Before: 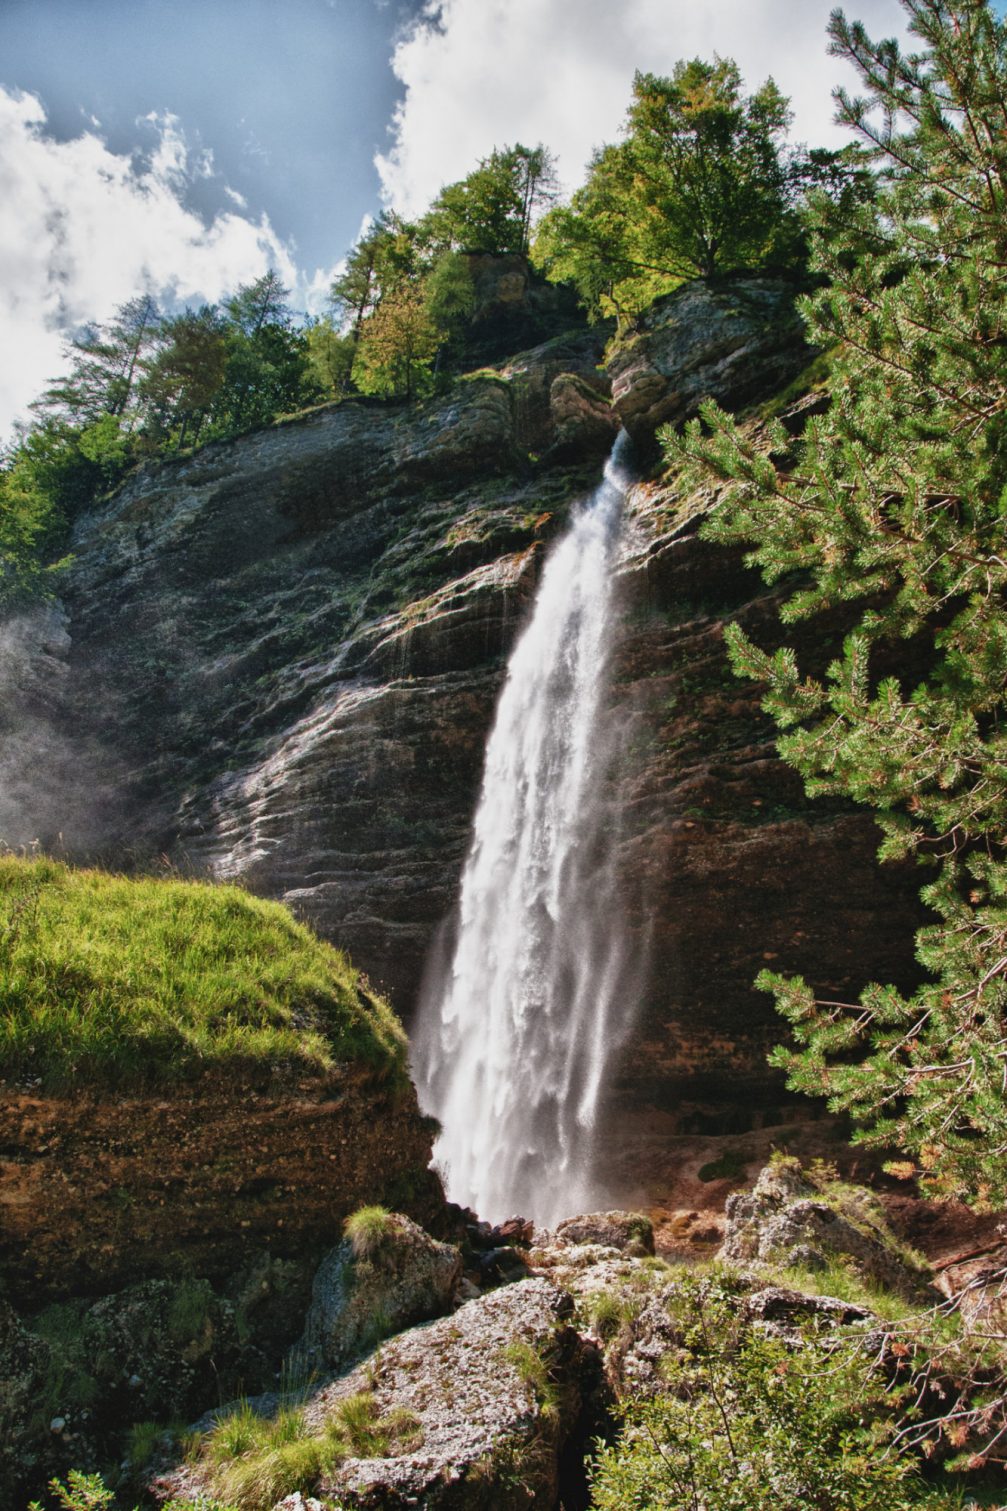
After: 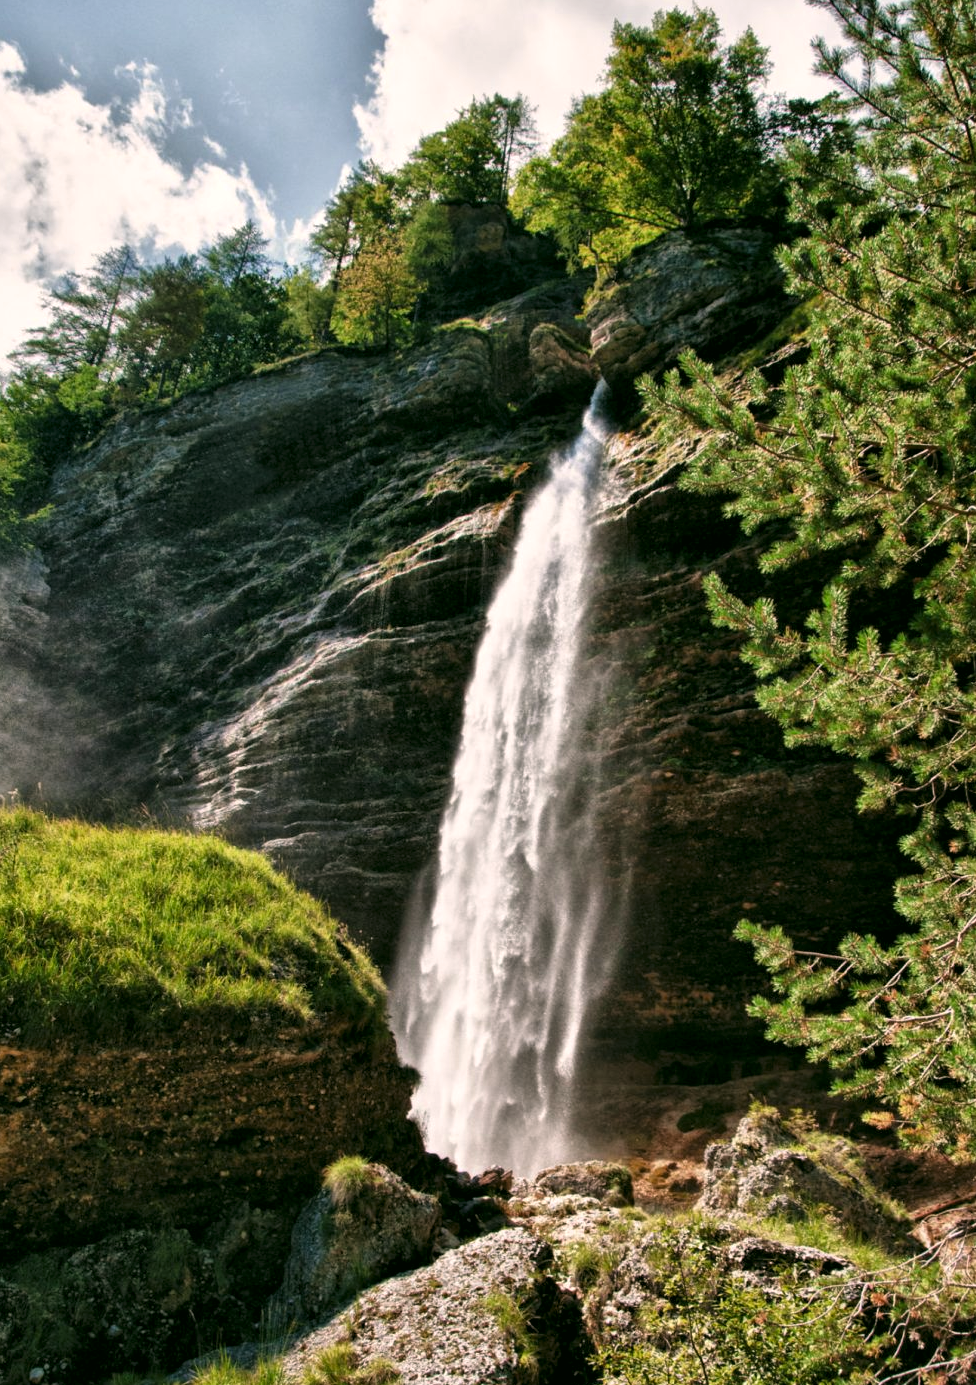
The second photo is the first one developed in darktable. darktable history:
color correction: highlights a* 4.53, highlights b* 4.97, shadows a* -7.13, shadows b* 4.91
crop: left 2.115%, top 3.346%, right 0.905%, bottom 4.975%
levels: levels [0.062, 0.494, 0.925]
